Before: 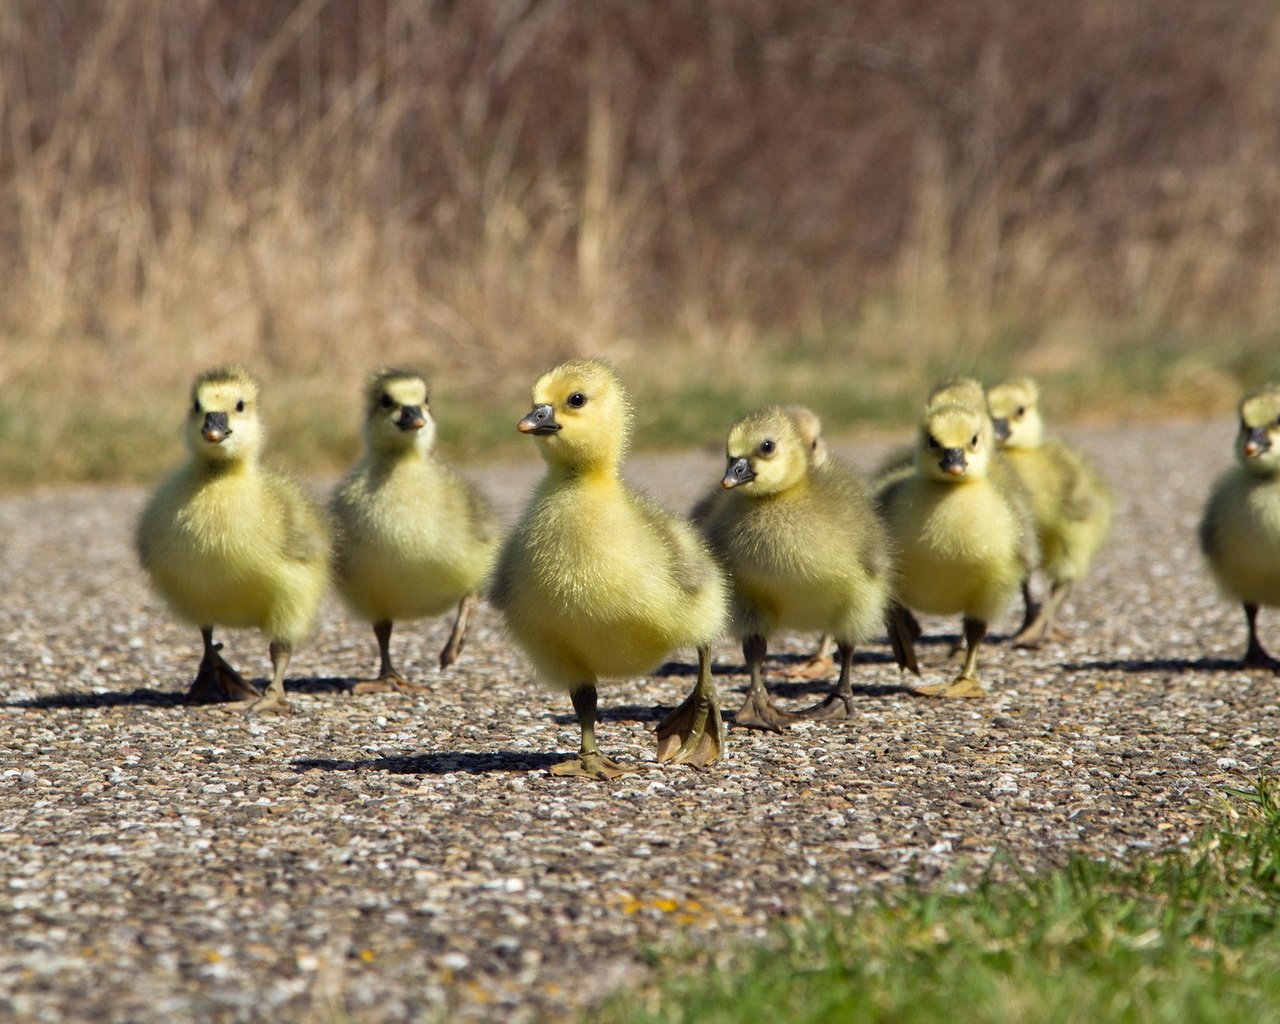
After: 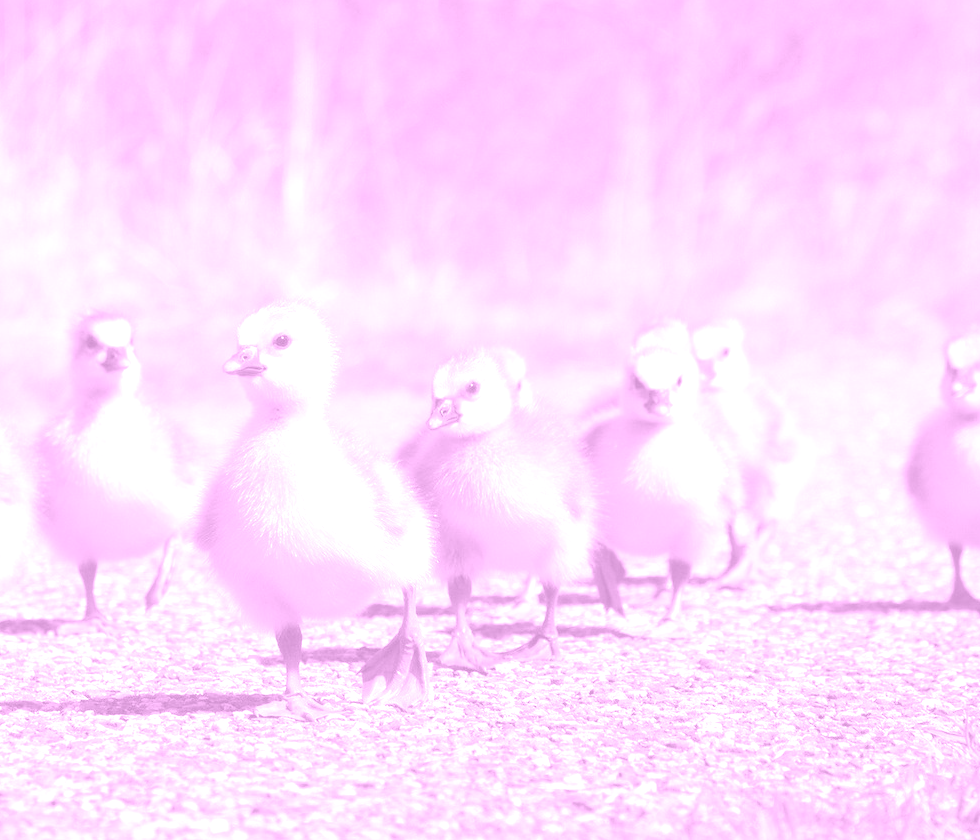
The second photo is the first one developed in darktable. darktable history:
colorize: hue 331.2°, saturation 75%, source mix 30.28%, lightness 70.52%, version 1
crop: left 23.095%, top 5.827%, bottom 11.854%
exposure: exposure 2 EV, compensate exposure bias true, compensate highlight preservation false
